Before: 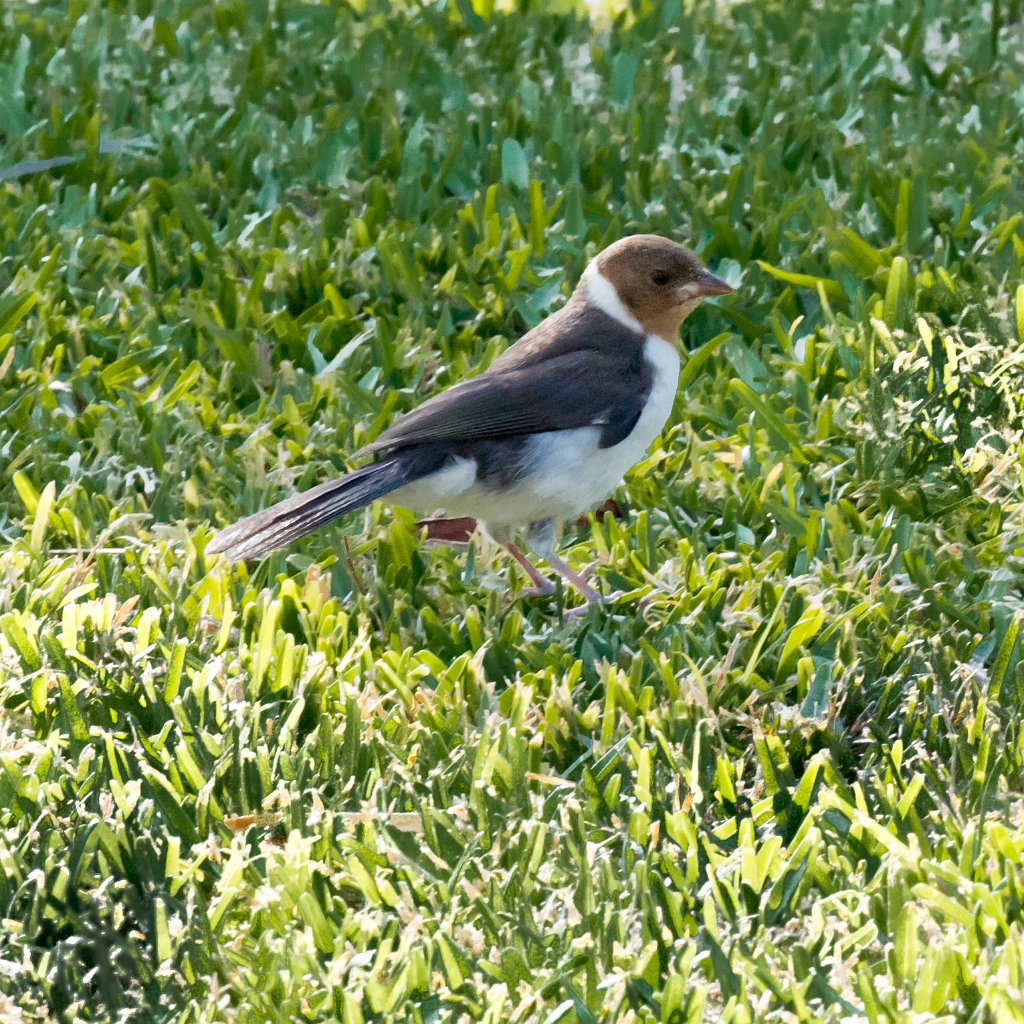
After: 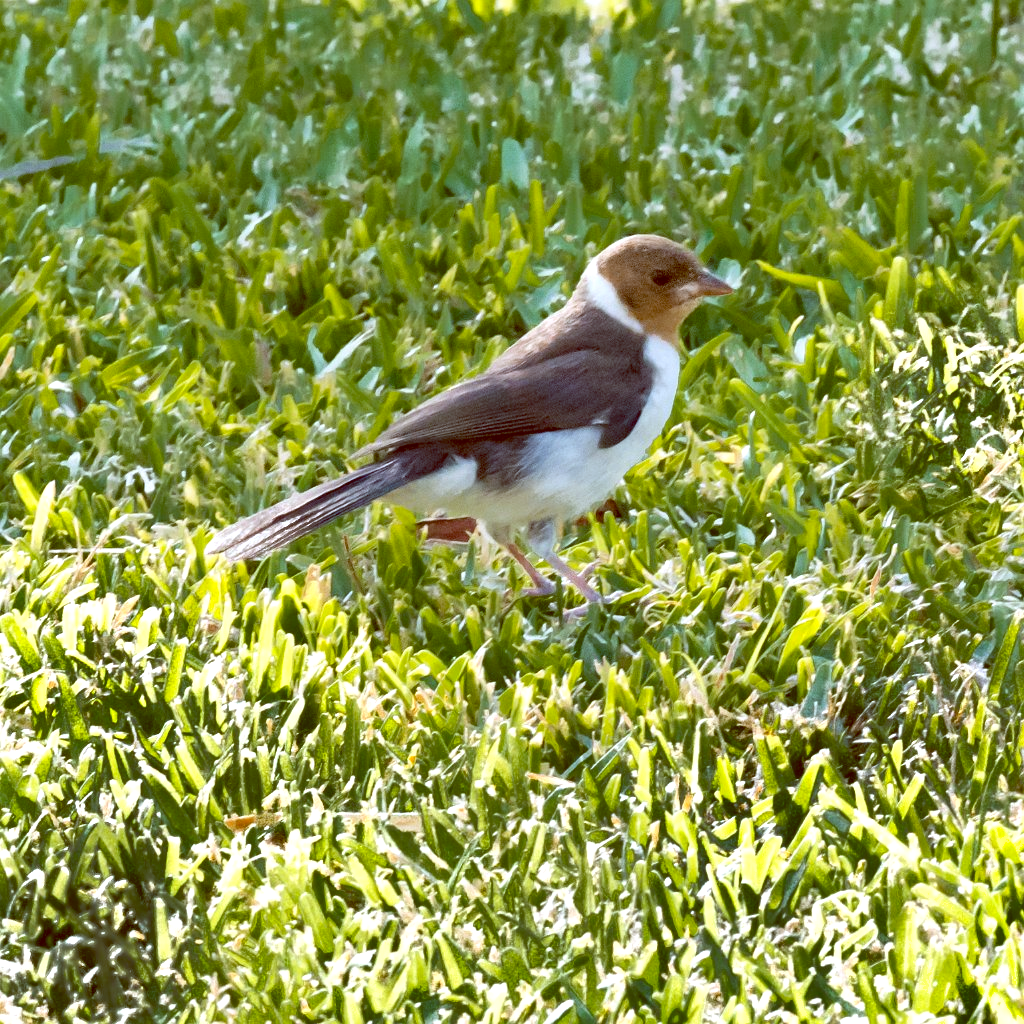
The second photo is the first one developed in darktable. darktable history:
color balance: lift [1, 1.011, 0.999, 0.989], gamma [1.109, 1.045, 1.039, 0.955], gain [0.917, 0.936, 0.952, 1.064], contrast 2.32%, contrast fulcrum 19%, output saturation 101%
shadows and highlights: soften with gaussian
exposure: black level correction 0, exposure 0.4 EV, compensate exposure bias true, compensate highlight preservation false
